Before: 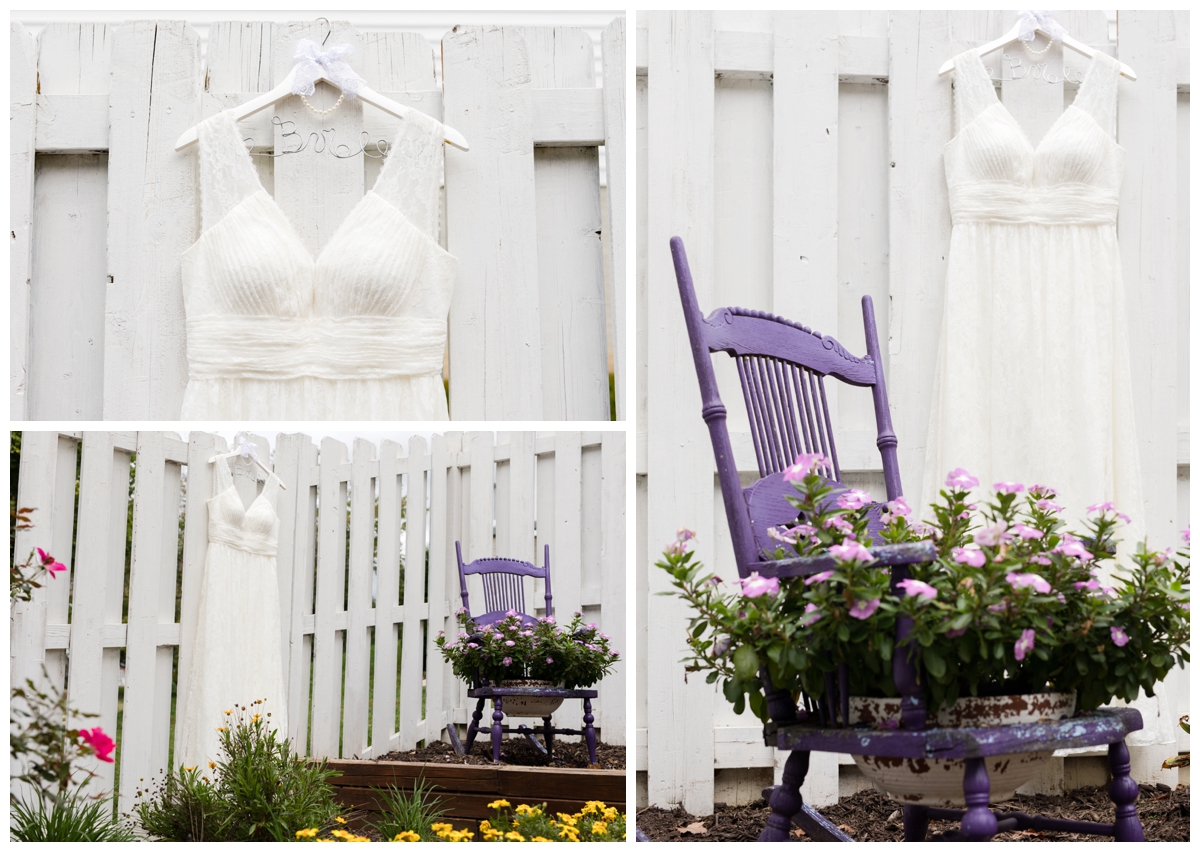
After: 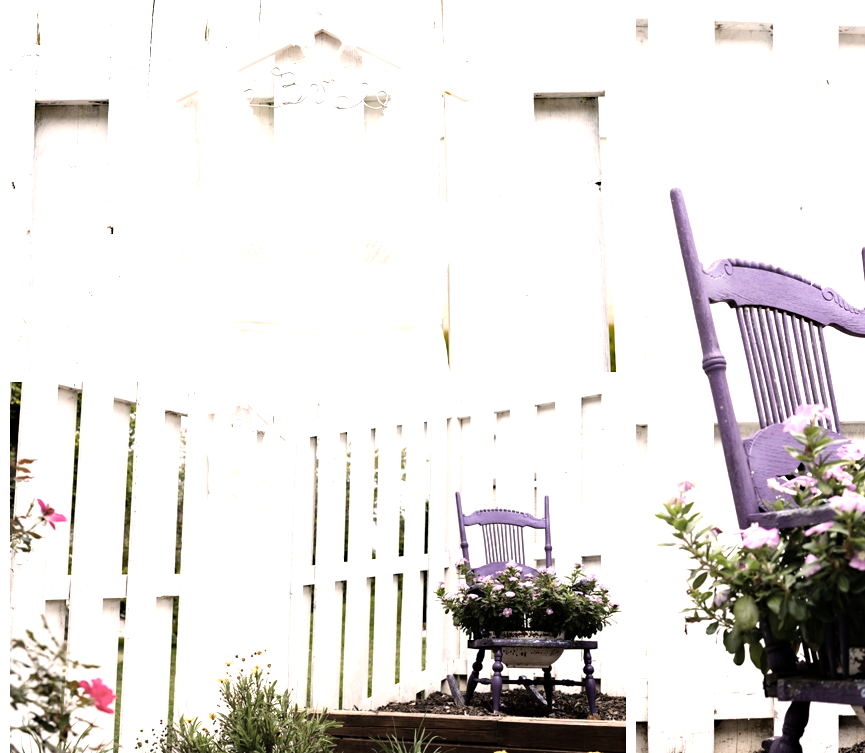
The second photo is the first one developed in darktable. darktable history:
haze removal: compatibility mode true, adaptive false
color correction: highlights a* 5.6, highlights b* 5.2, saturation 0.653
tone equalizer: -8 EV -1.11 EV, -7 EV -1.03 EV, -6 EV -0.857 EV, -5 EV -0.611 EV, -3 EV 0.595 EV, -2 EV 0.888 EV, -1 EV 1 EV, +0 EV 1.06 EV
crop: top 5.765%, right 27.875%, bottom 5.752%
